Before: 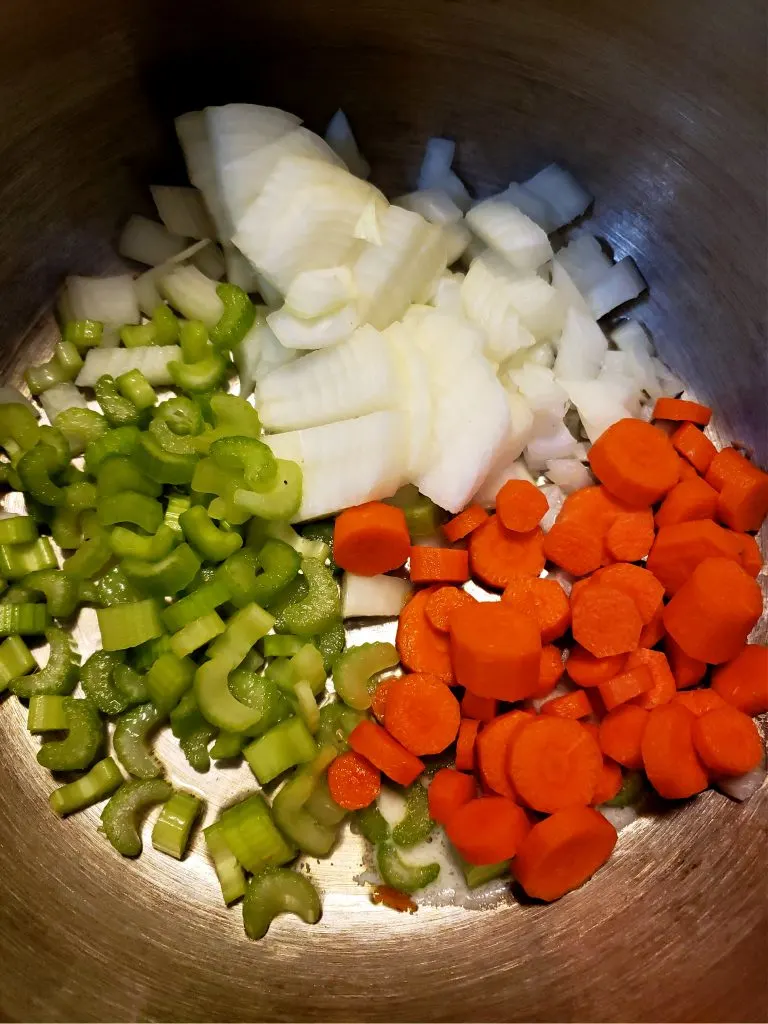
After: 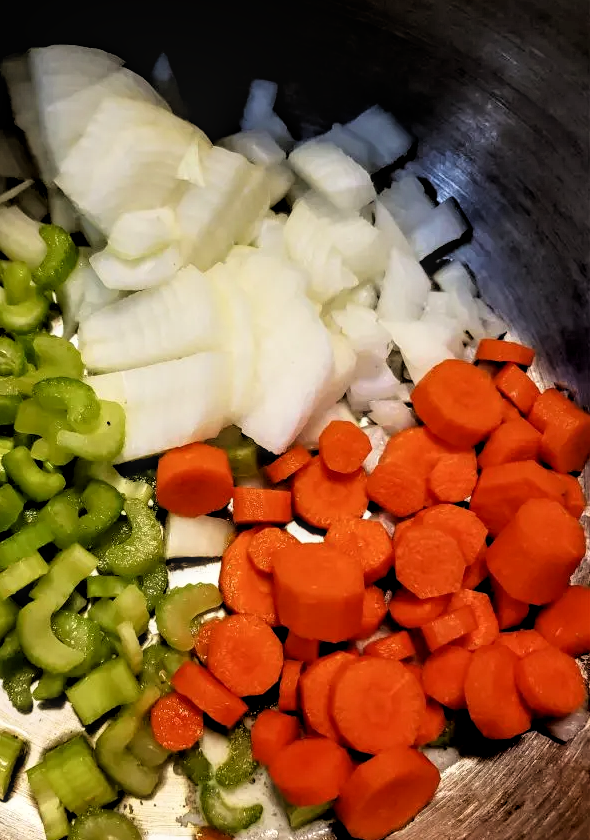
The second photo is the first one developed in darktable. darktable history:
crop: left 23.095%, top 5.827%, bottom 11.854%
color correction: highlights b* 3
filmic rgb: black relative exposure -3.72 EV, white relative exposure 2.77 EV, dynamic range scaling -5.32%, hardness 3.03
local contrast: on, module defaults
